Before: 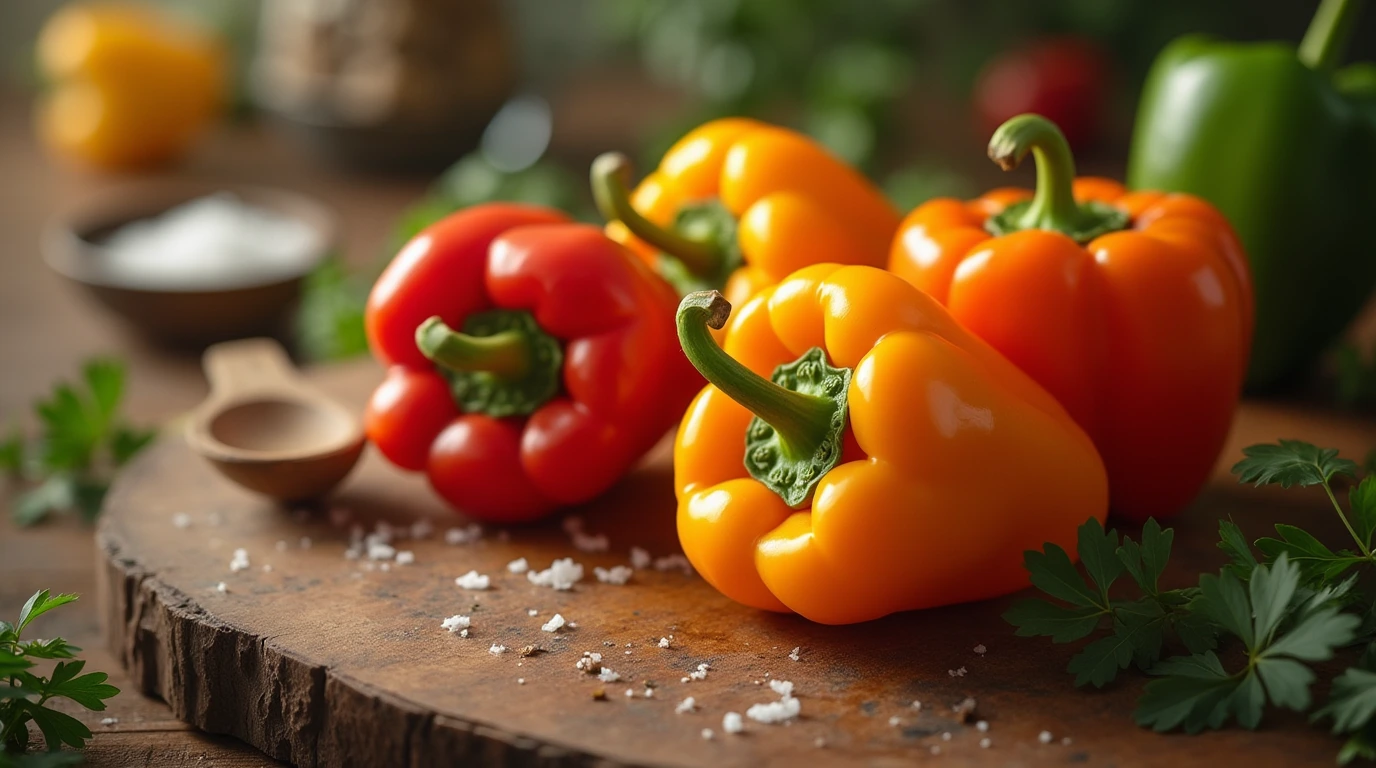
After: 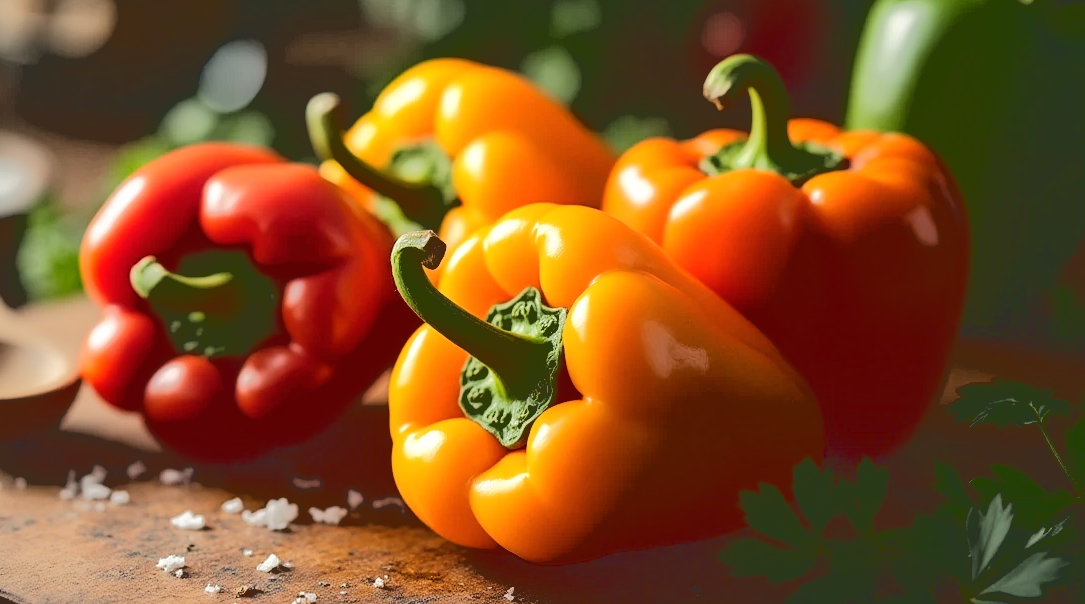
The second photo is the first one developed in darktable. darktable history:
base curve: curves: ch0 [(0.065, 0.026) (0.236, 0.358) (0.53, 0.546) (0.777, 0.841) (0.924, 0.992)], preserve colors average RGB
crop and rotate: left 20.74%, top 7.912%, right 0.375%, bottom 13.378%
